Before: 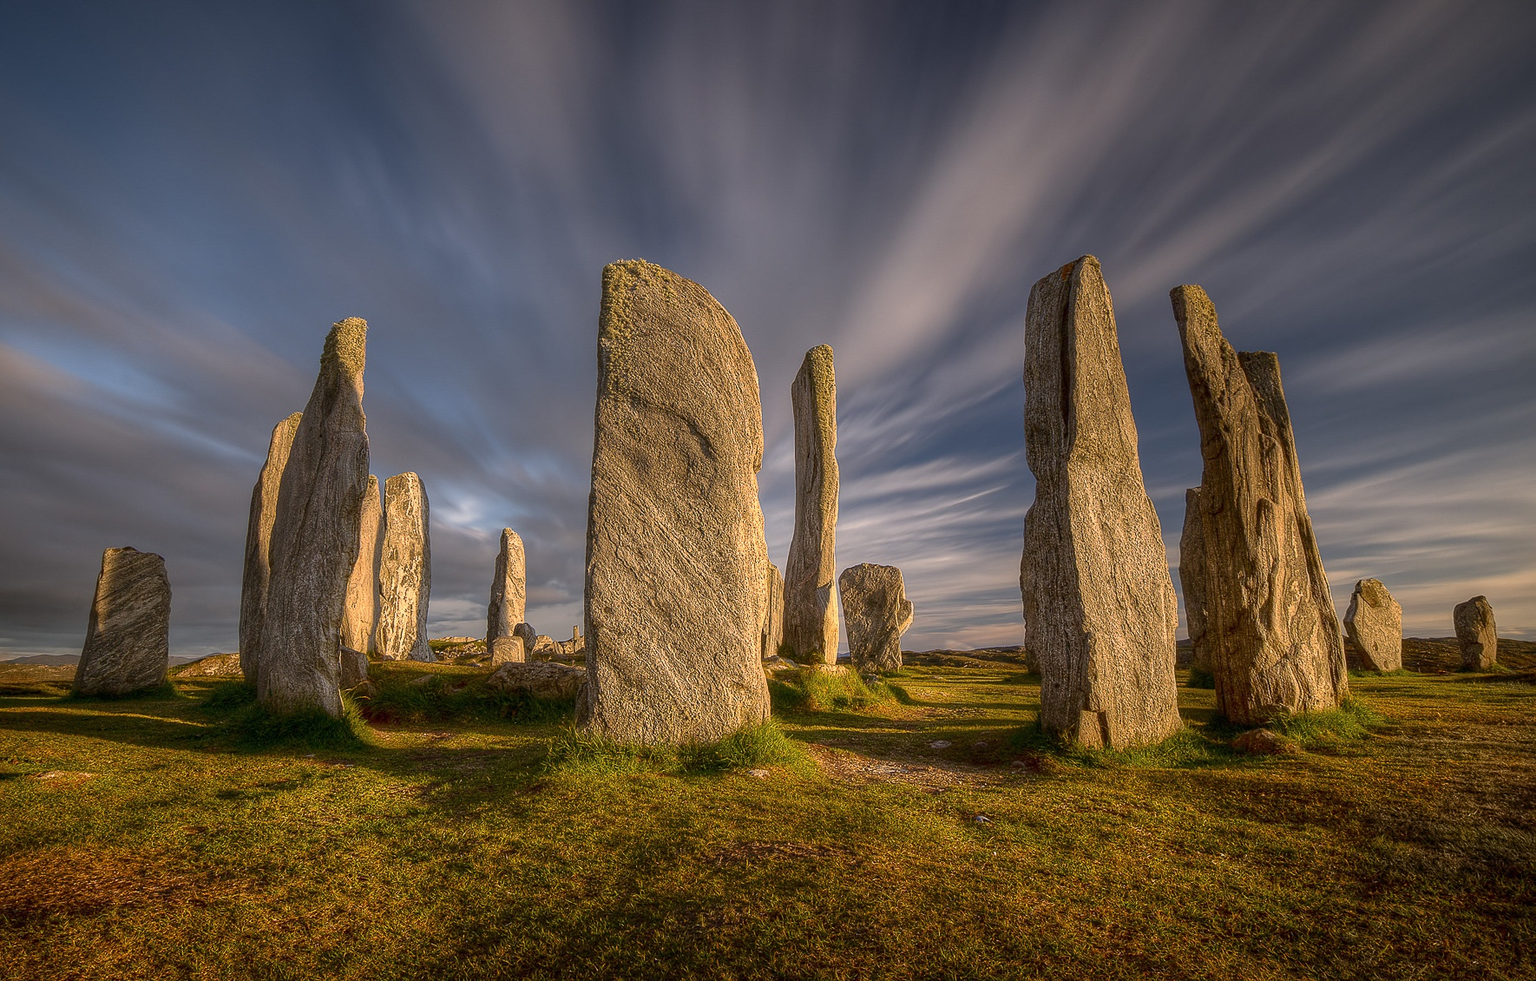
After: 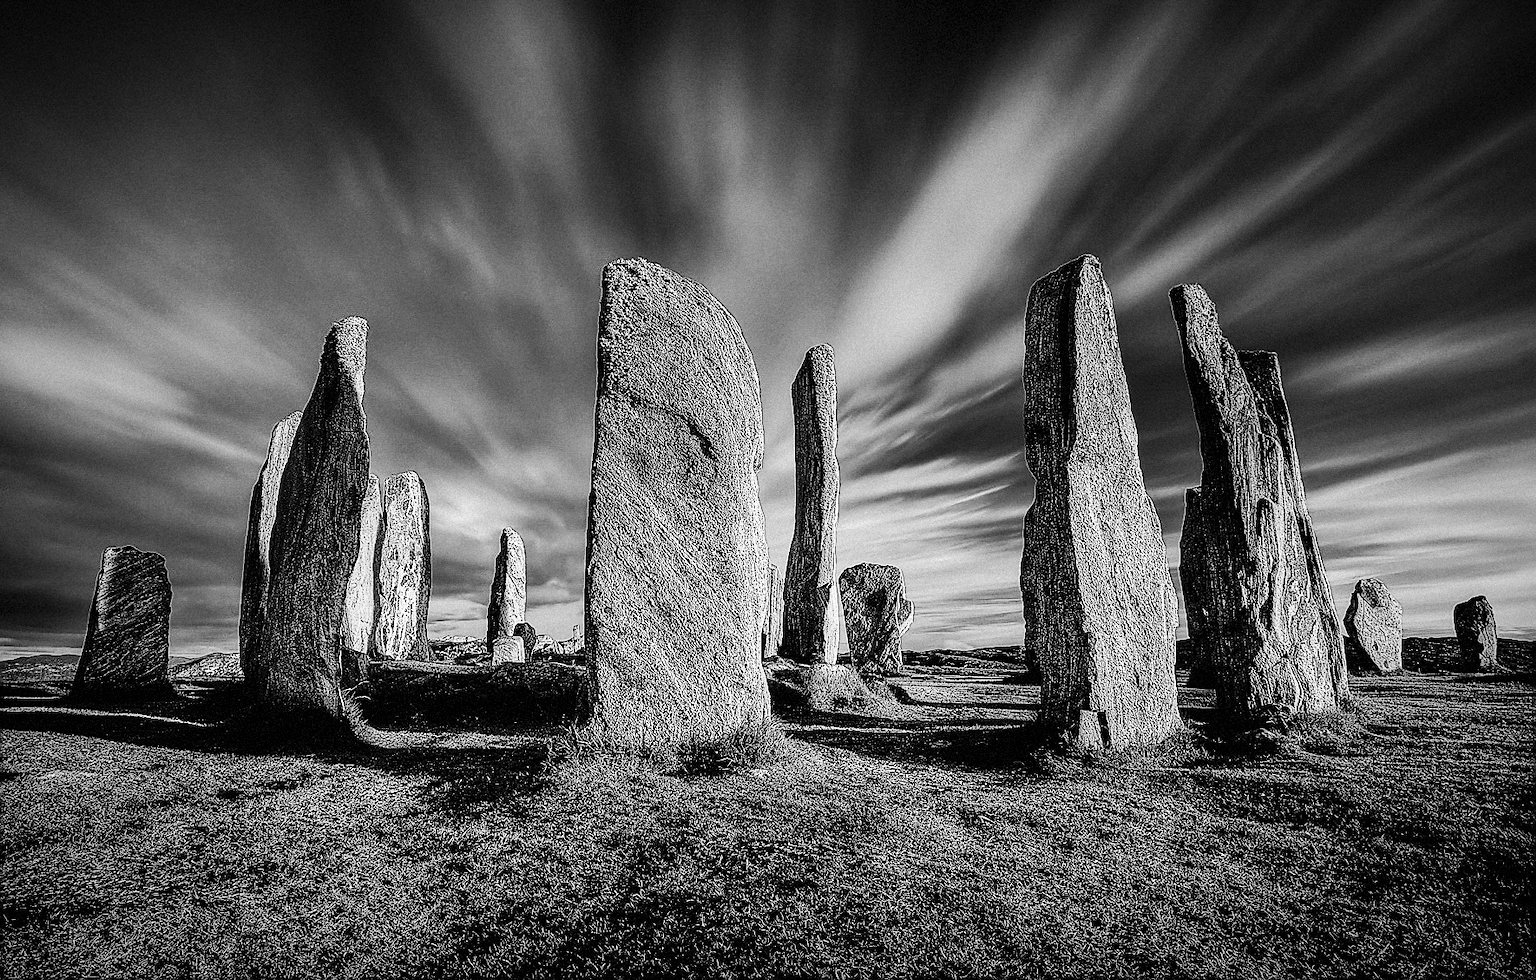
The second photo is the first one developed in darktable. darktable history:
contrast equalizer: y [[0.531, 0.548, 0.559, 0.557, 0.544, 0.527], [0.5 ×6], [0.5 ×6], [0 ×6], [0 ×6]]
exposure: exposure -0.36 EV, compensate highlight preservation false
grain: mid-tones bias 0%
shadows and highlights: shadows 25, highlights -48, soften with gaussian
sharpen: radius 1.4, amount 1.25, threshold 0.7
monochrome: on, module defaults
color correction: highlights a* -0.482, highlights b* 0.161, shadows a* 4.66, shadows b* 20.72
tone curve: curves: ch0 [(0, 0) (0.086, 0.006) (0.148, 0.021) (0.245, 0.105) (0.374, 0.401) (0.444, 0.631) (0.778, 0.915) (1, 1)], color space Lab, linked channels, preserve colors none
vignetting: fall-off radius 60%, automatic ratio true
